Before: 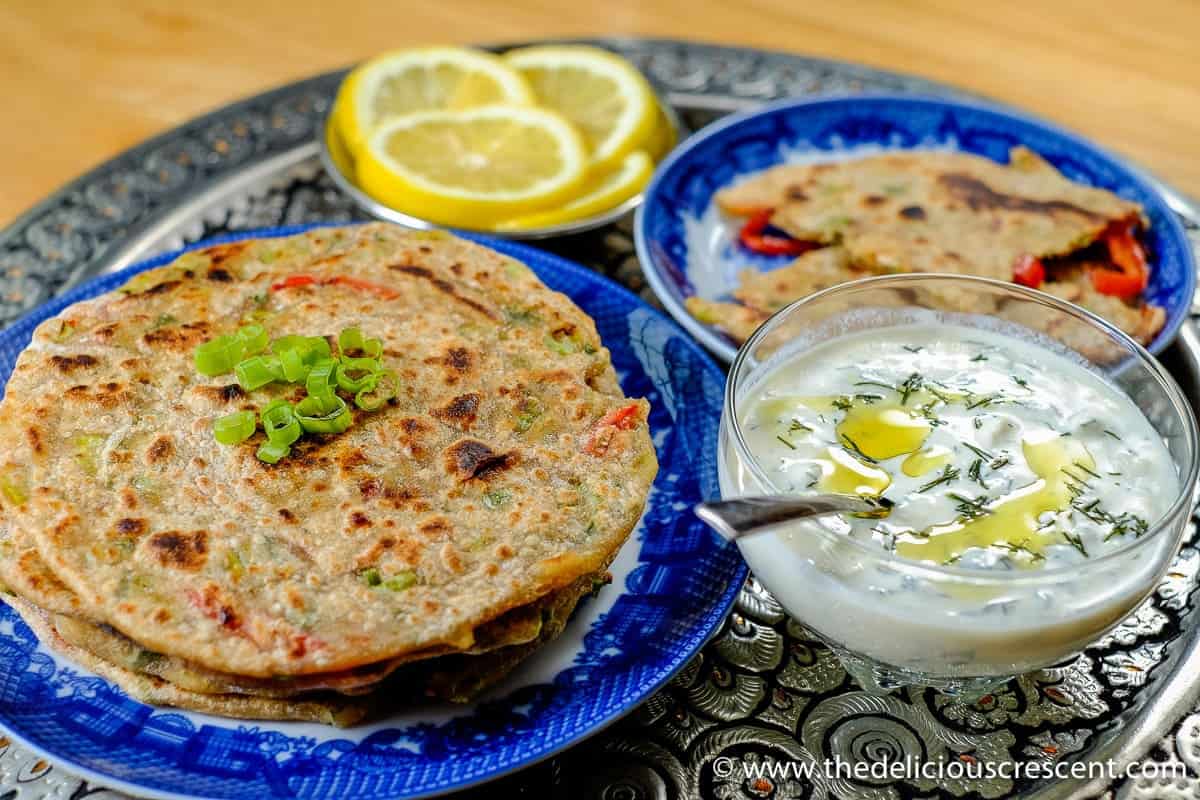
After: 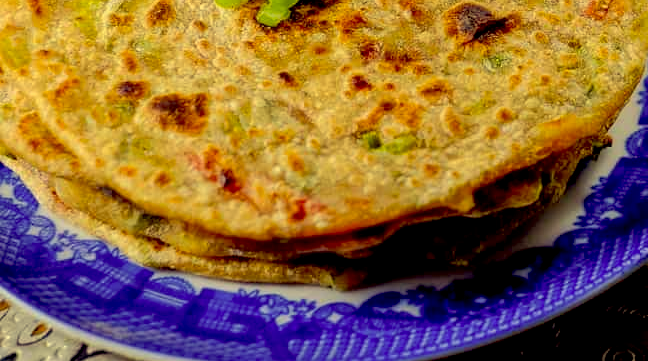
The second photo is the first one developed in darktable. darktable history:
shadows and highlights: shadows 25.94, highlights -24.79
color correction: highlights a* -0.42, highlights b* 39.89, shadows a* 9.4, shadows b* -0.61
tone equalizer: edges refinement/feathering 500, mask exposure compensation -1.57 EV, preserve details no
crop and rotate: top 54.683%, right 45.947%, bottom 0.19%
exposure: black level correction 0.011, compensate highlight preservation false
